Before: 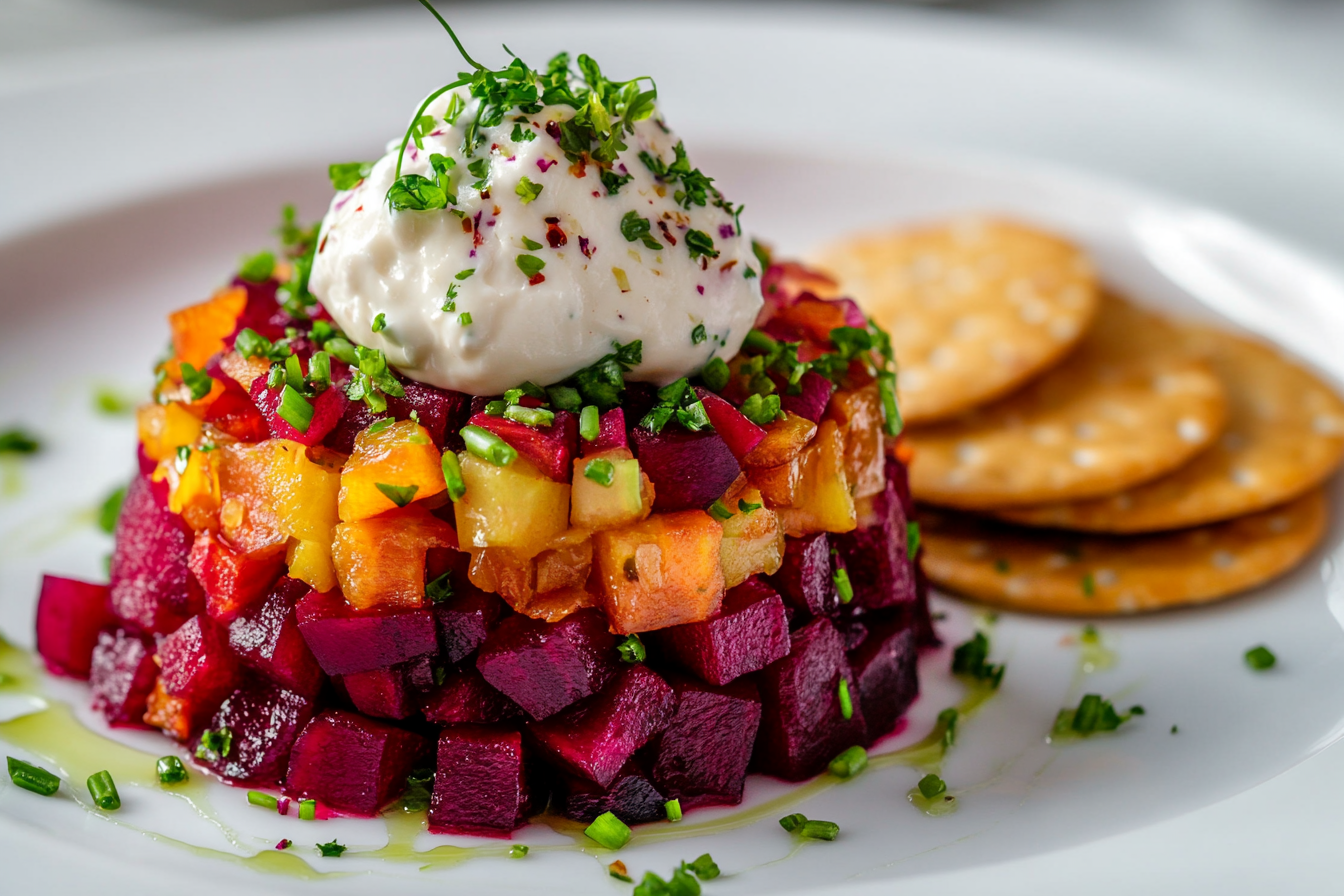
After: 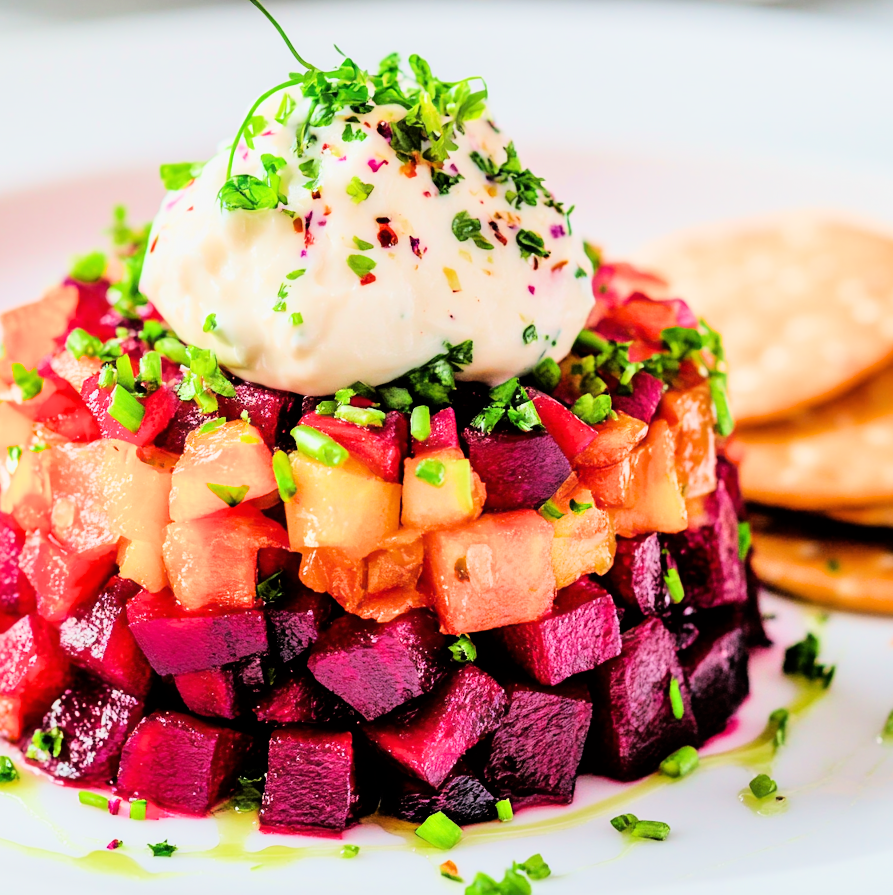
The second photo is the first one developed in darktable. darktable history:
filmic rgb: black relative exposure -6.1 EV, white relative exposure 6.95 EV, threshold 2.99 EV, hardness 2.27, color science v6 (2022), enable highlight reconstruction true
exposure: black level correction 0, exposure 1.74 EV, compensate exposure bias true, compensate highlight preservation false
crop and rotate: left 12.635%, right 20.912%
tone equalizer: -8 EV -0.777 EV, -7 EV -0.726 EV, -6 EV -0.637 EV, -5 EV -0.378 EV, -3 EV 0.371 EV, -2 EV 0.6 EV, -1 EV 0.68 EV, +0 EV 0.741 EV, edges refinement/feathering 500, mask exposure compensation -1.57 EV, preserve details no
